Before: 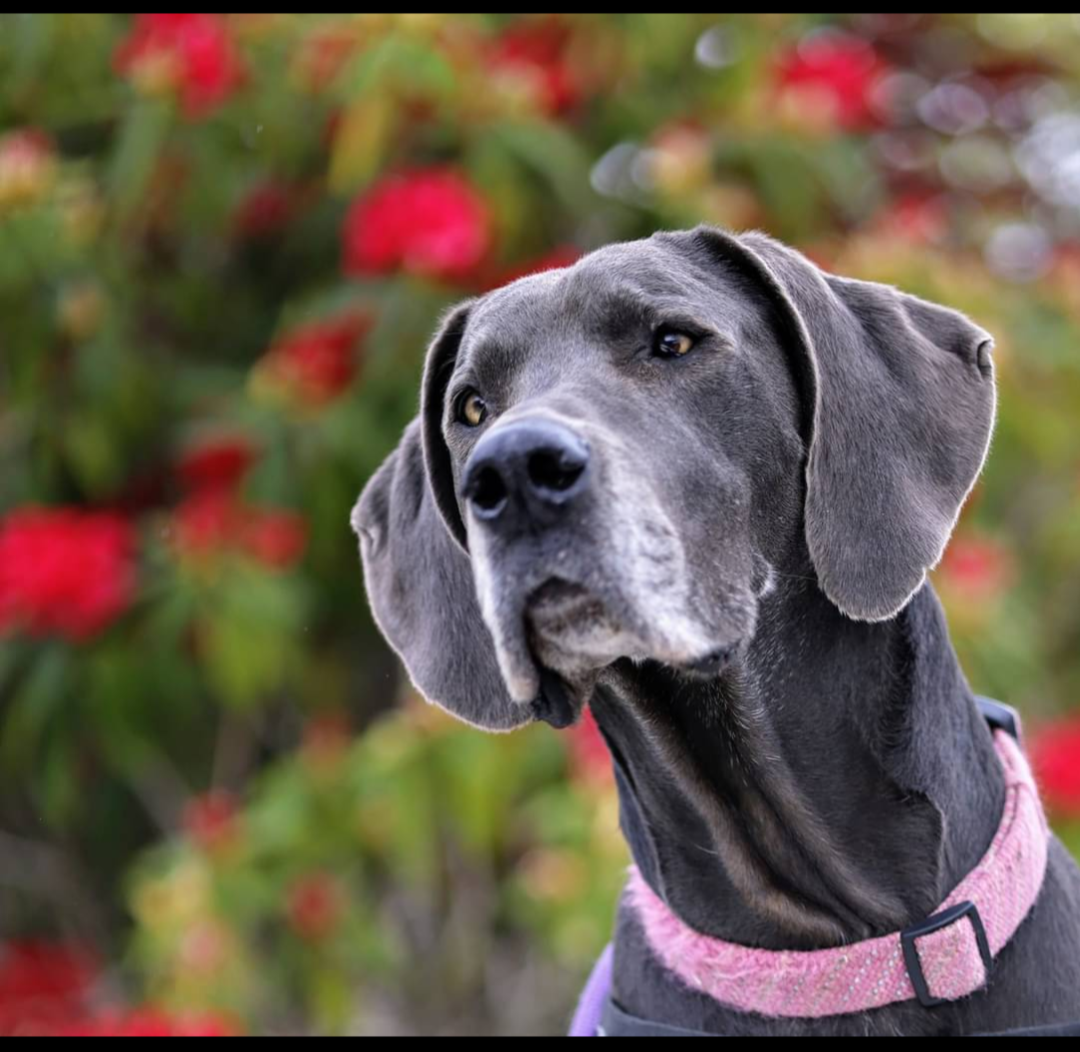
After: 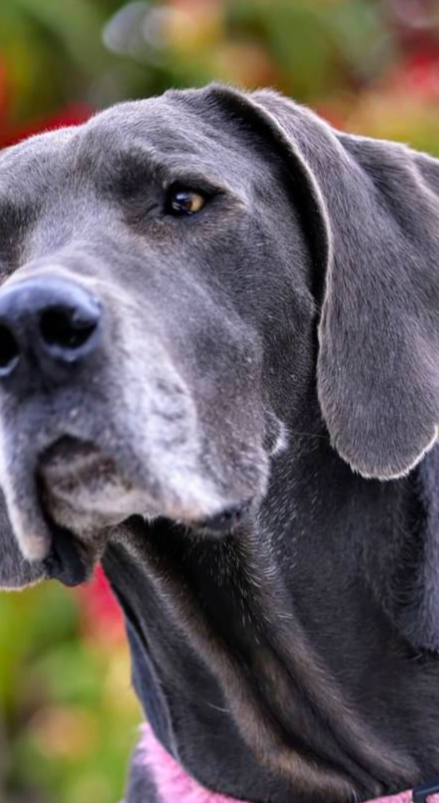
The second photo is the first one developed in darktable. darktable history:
contrast brightness saturation: contrast 0.076, saturation 0.196
crop: left 45.265%, top 13.566%, right 14.01%, bottom 10.061%
